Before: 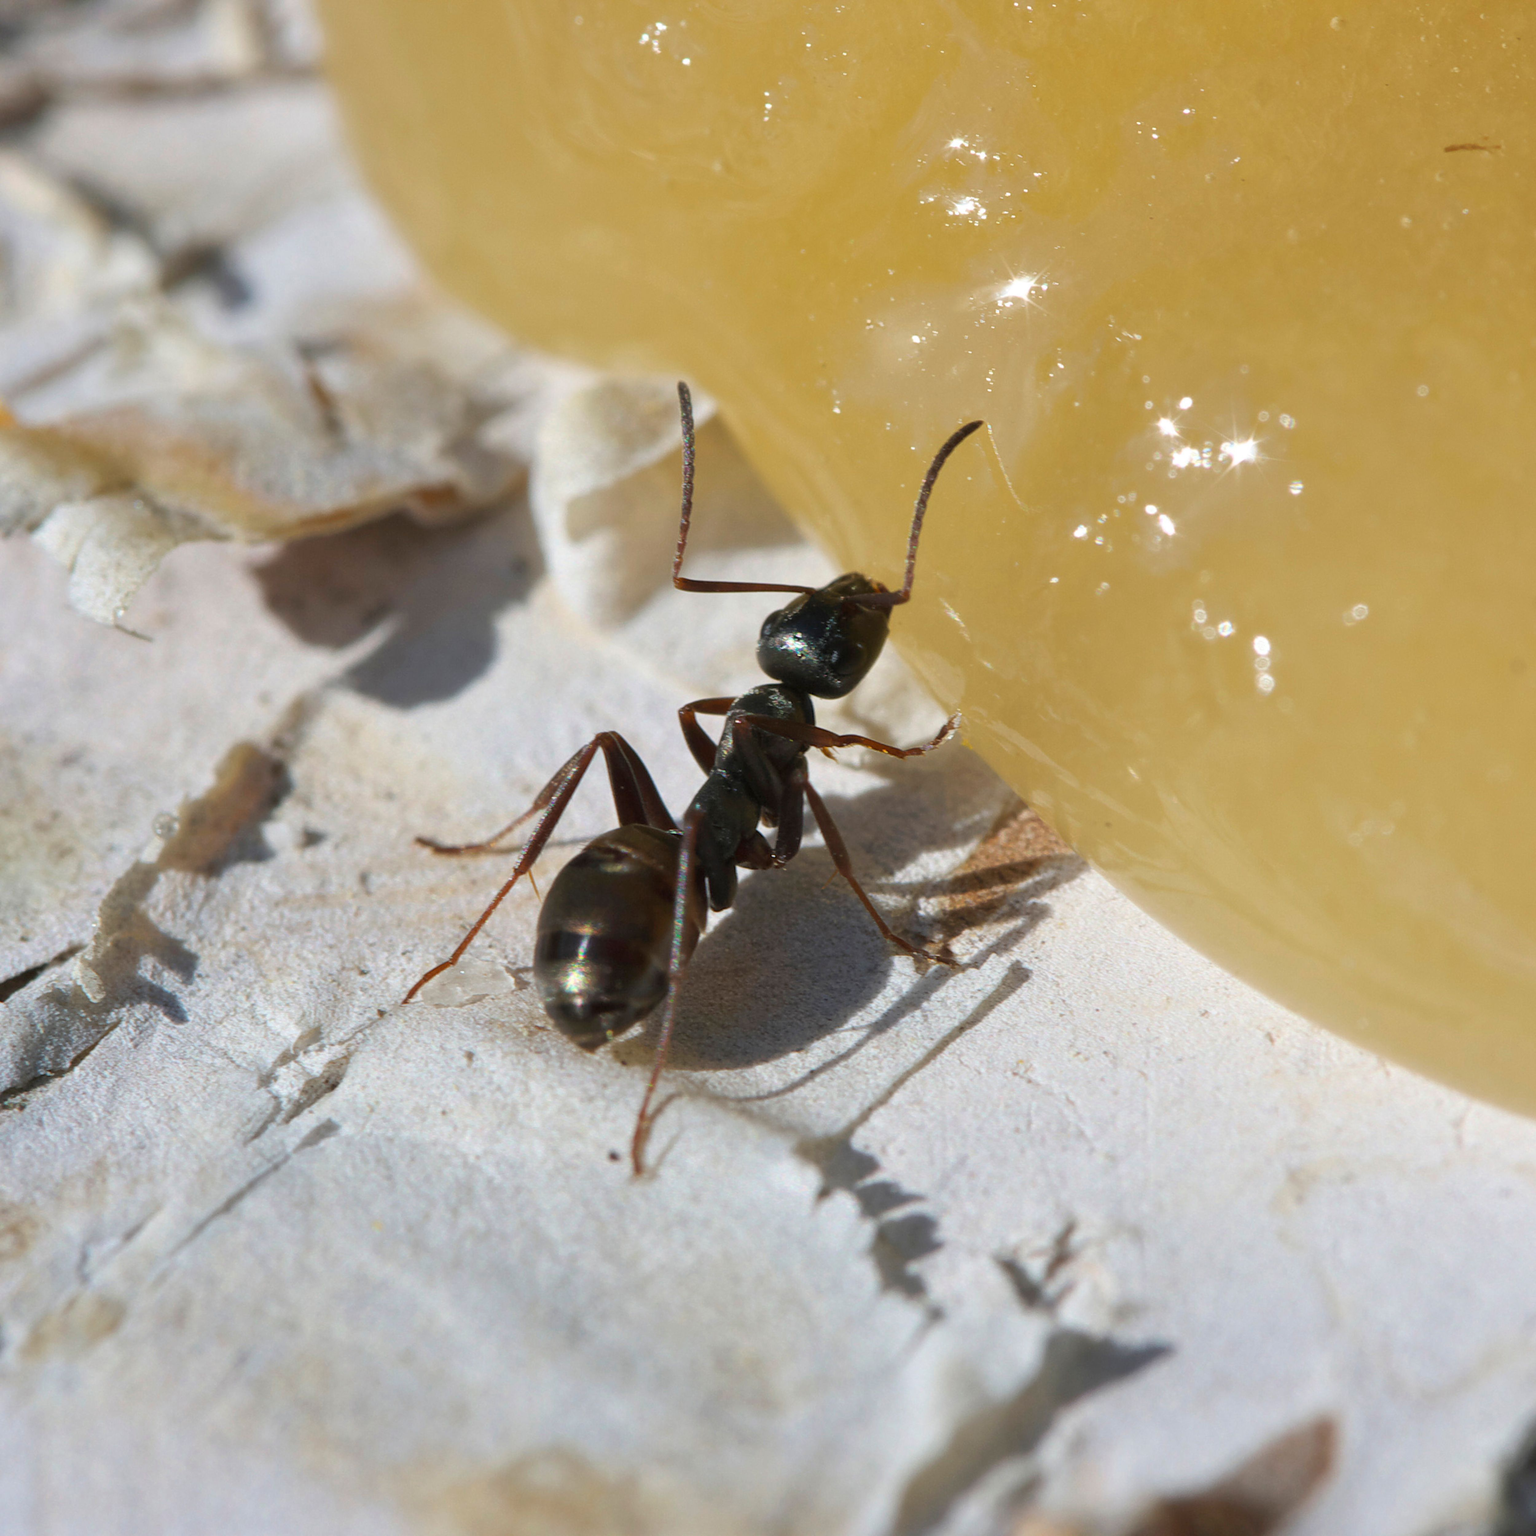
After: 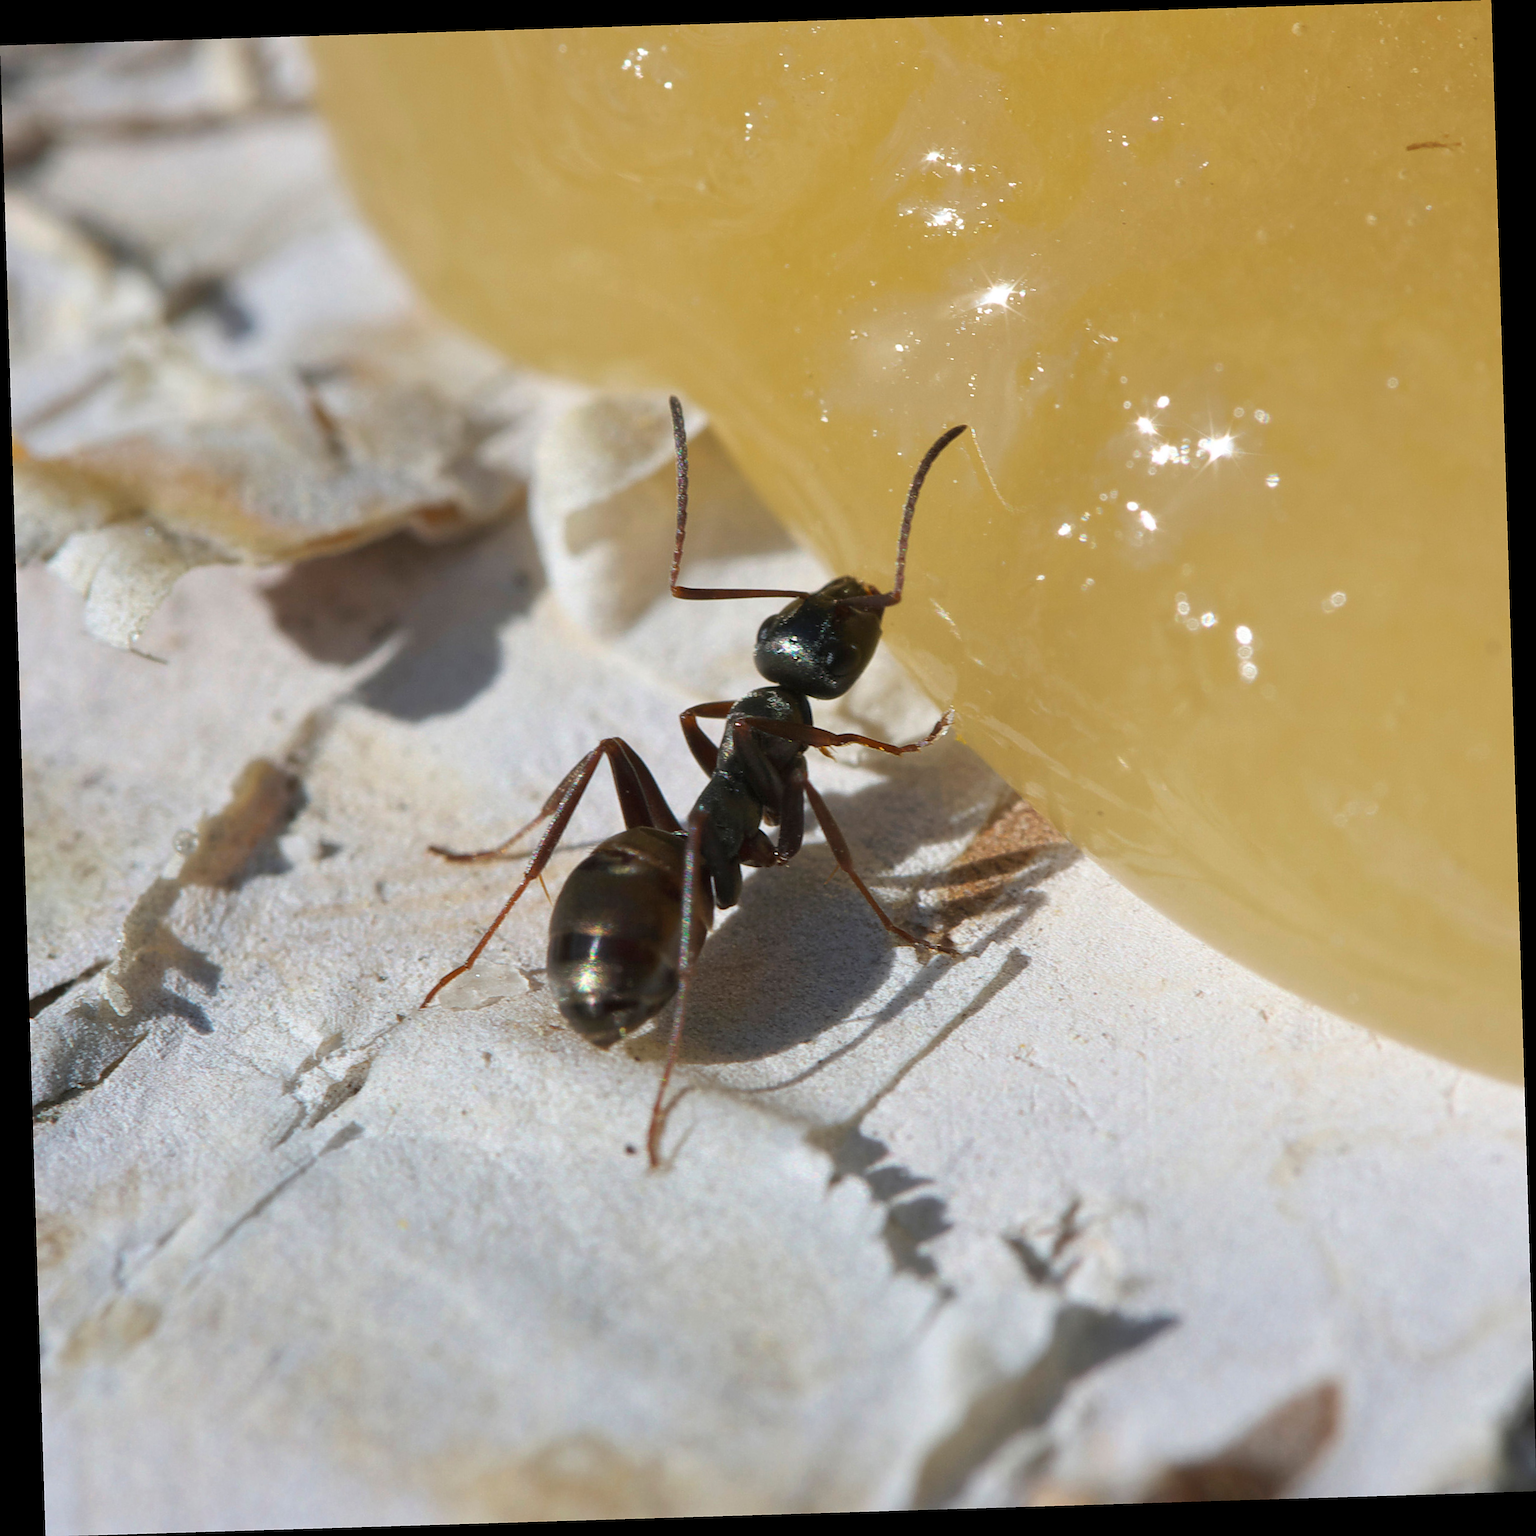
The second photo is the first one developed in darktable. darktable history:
rotate and perspective: rotation -1.75°, automatic cropping off
sharpen: on, module defaults
